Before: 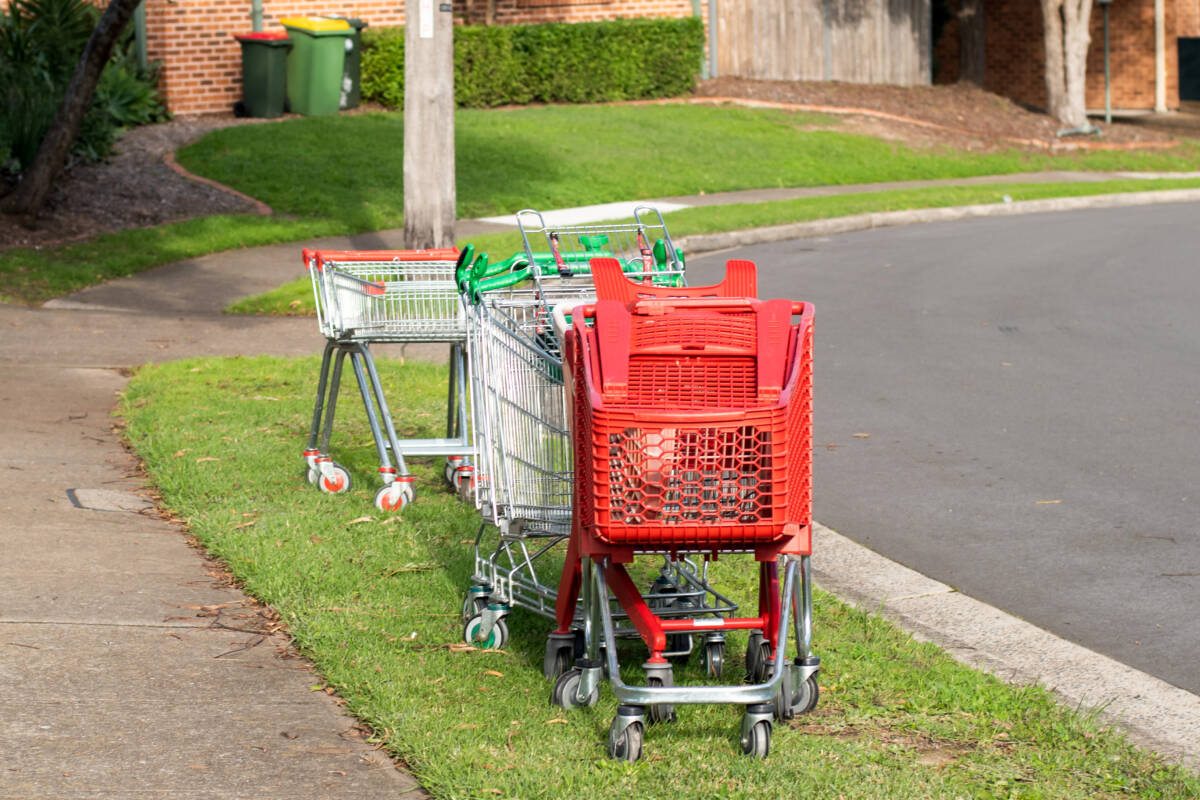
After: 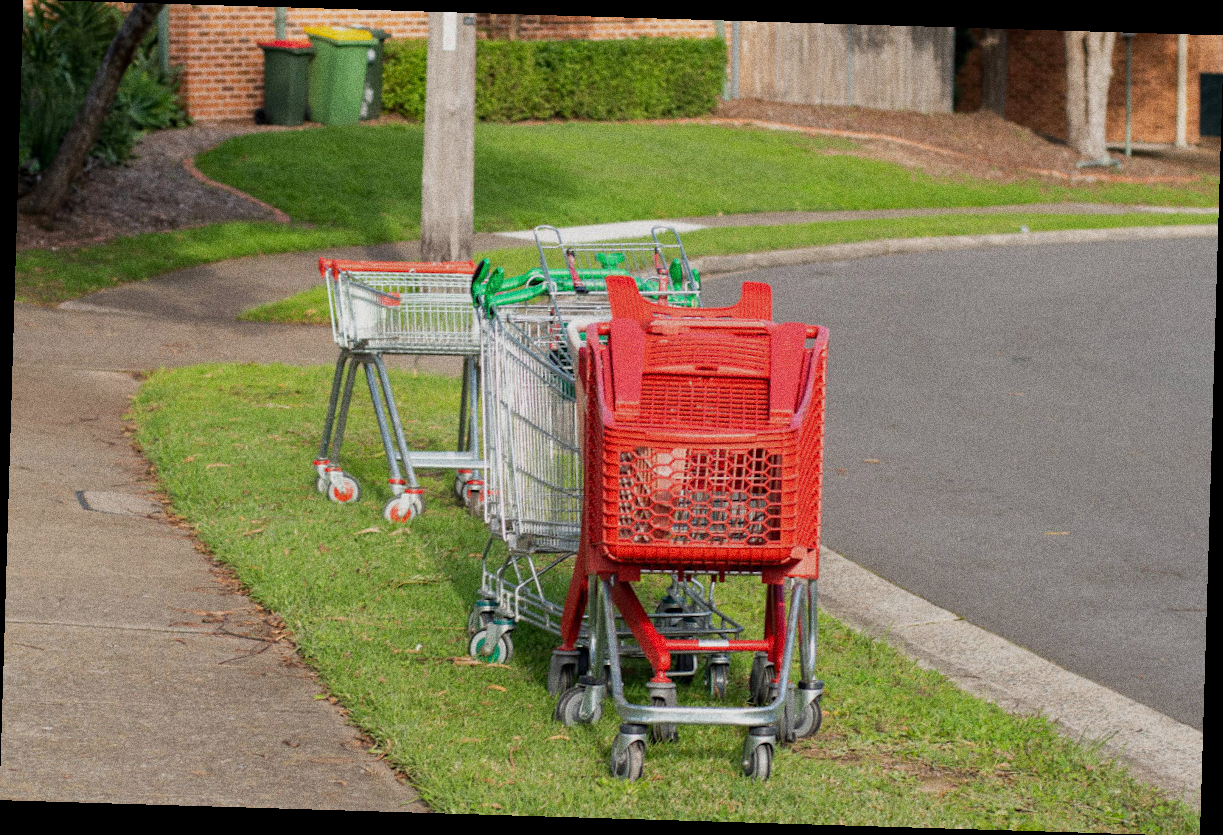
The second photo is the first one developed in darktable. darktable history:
grain: coarseness 0.09 ISO, strength 40%
rotate and perspective: rotation 1.72°, automatic cropping off
tone equalizer: -8 EV 0.25 EV, -7 EV 0.417 EV, -6 EV 0.417 EV, -5 EV 0.25 EV, -3 EV -0.25 EV, -2 EV -0.417 EV, -1 EV -0.417 EV, +0 EV -0.25 EV, edges refinement/feathering 500, mask exposure compensation -1.57 EV, preserve details guided filter
